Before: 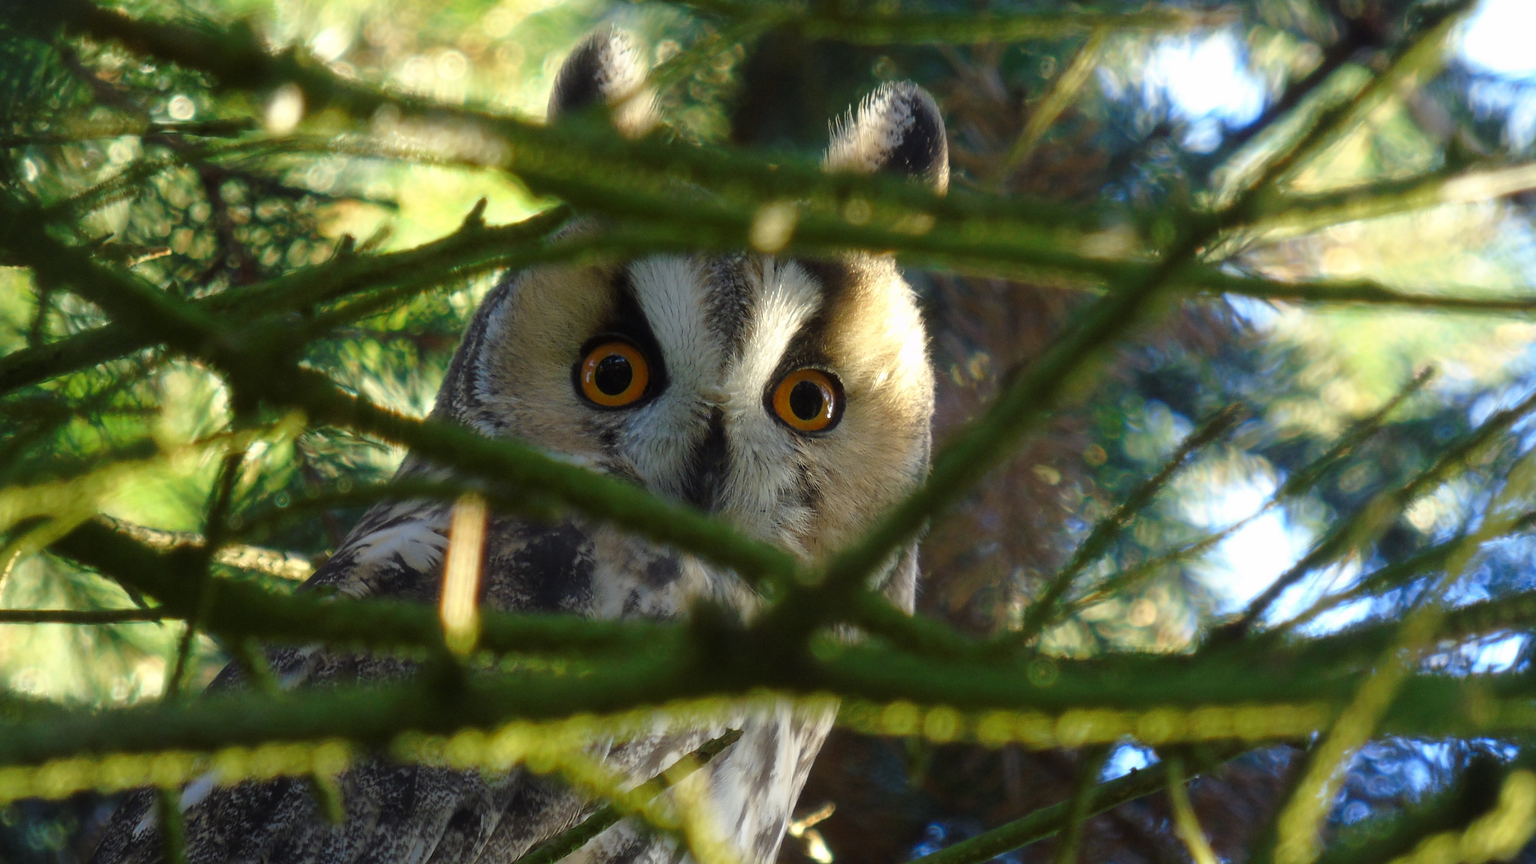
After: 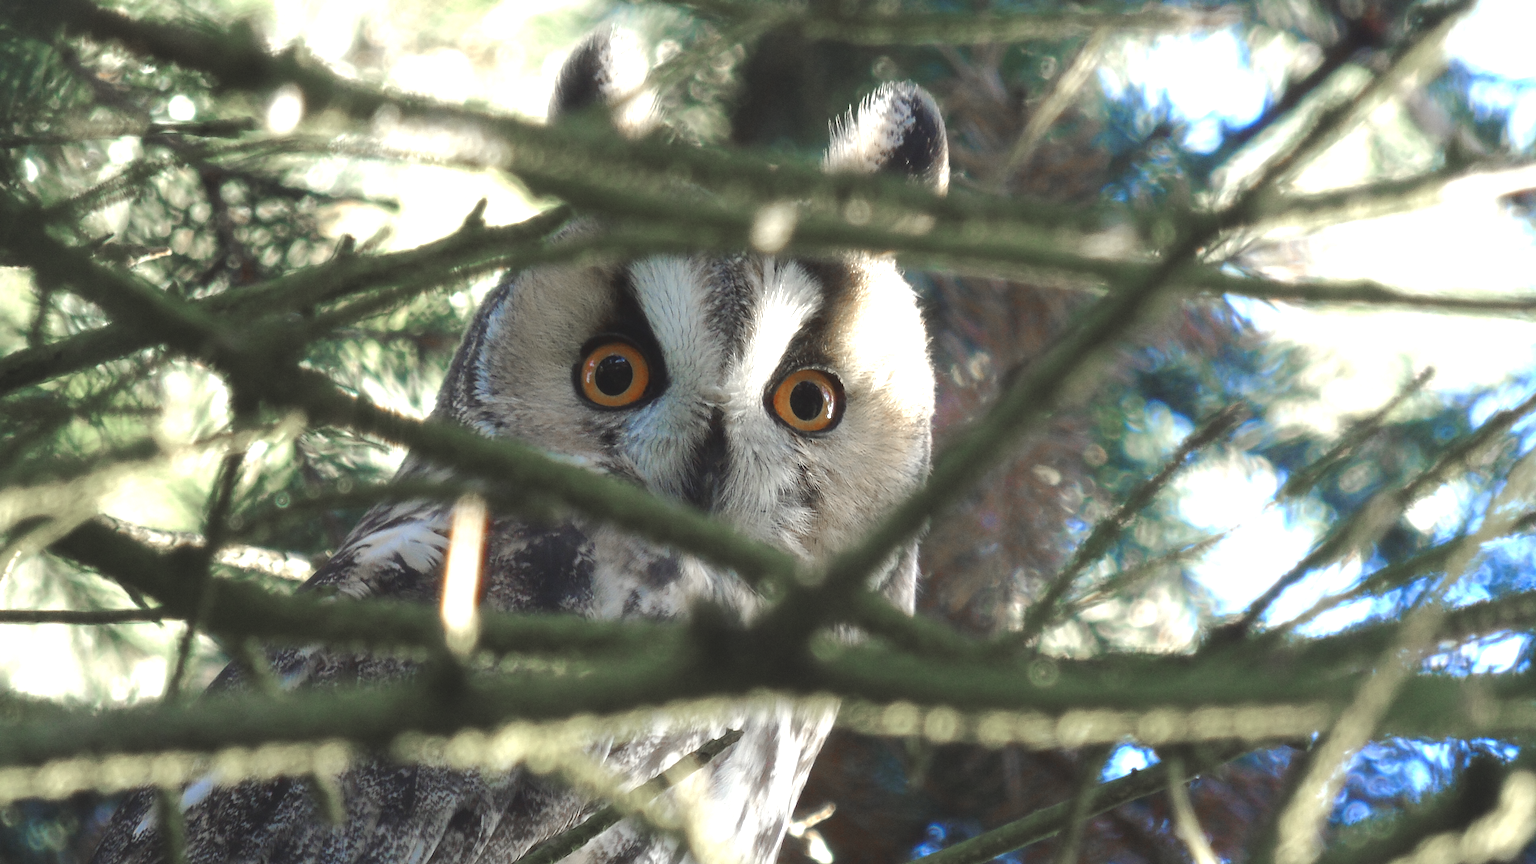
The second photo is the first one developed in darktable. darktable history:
color zones: curves: ch1 [(0, 0.708) (0.088, 0.648) (0.245, 0.187) (0.429, 0.326) (0.571, 0.498) (0.714, 0.5) (0.857, 0.5) (1, 0.708)]
exposure: black level correction -0.005, exposure 1.005 EV, compensate highlight preservation false
